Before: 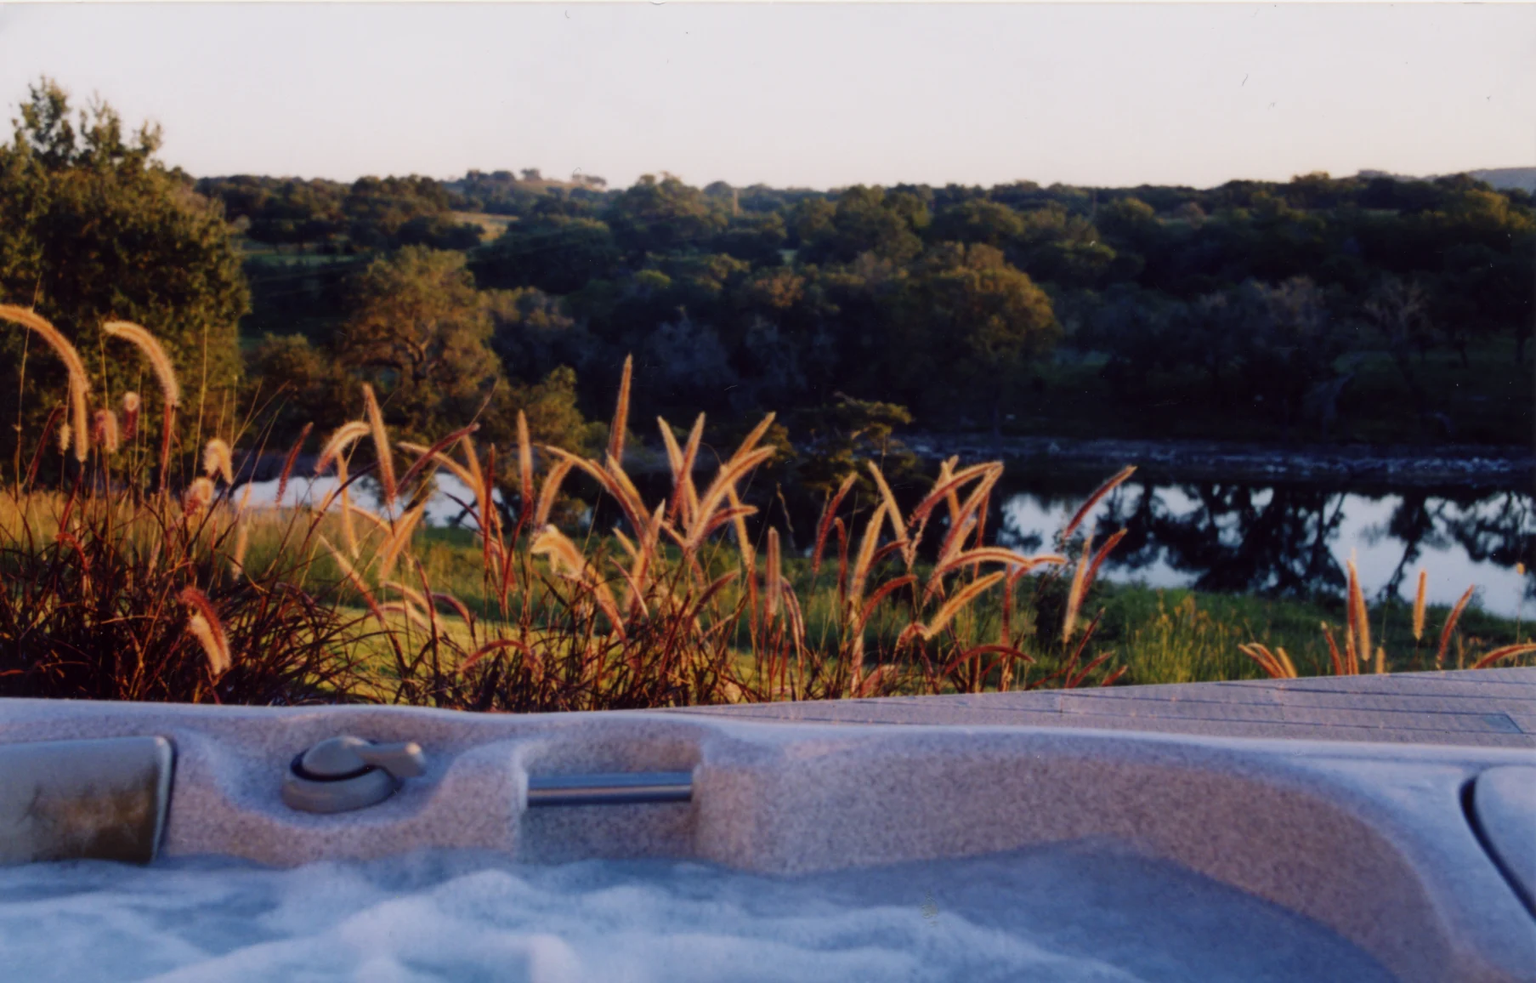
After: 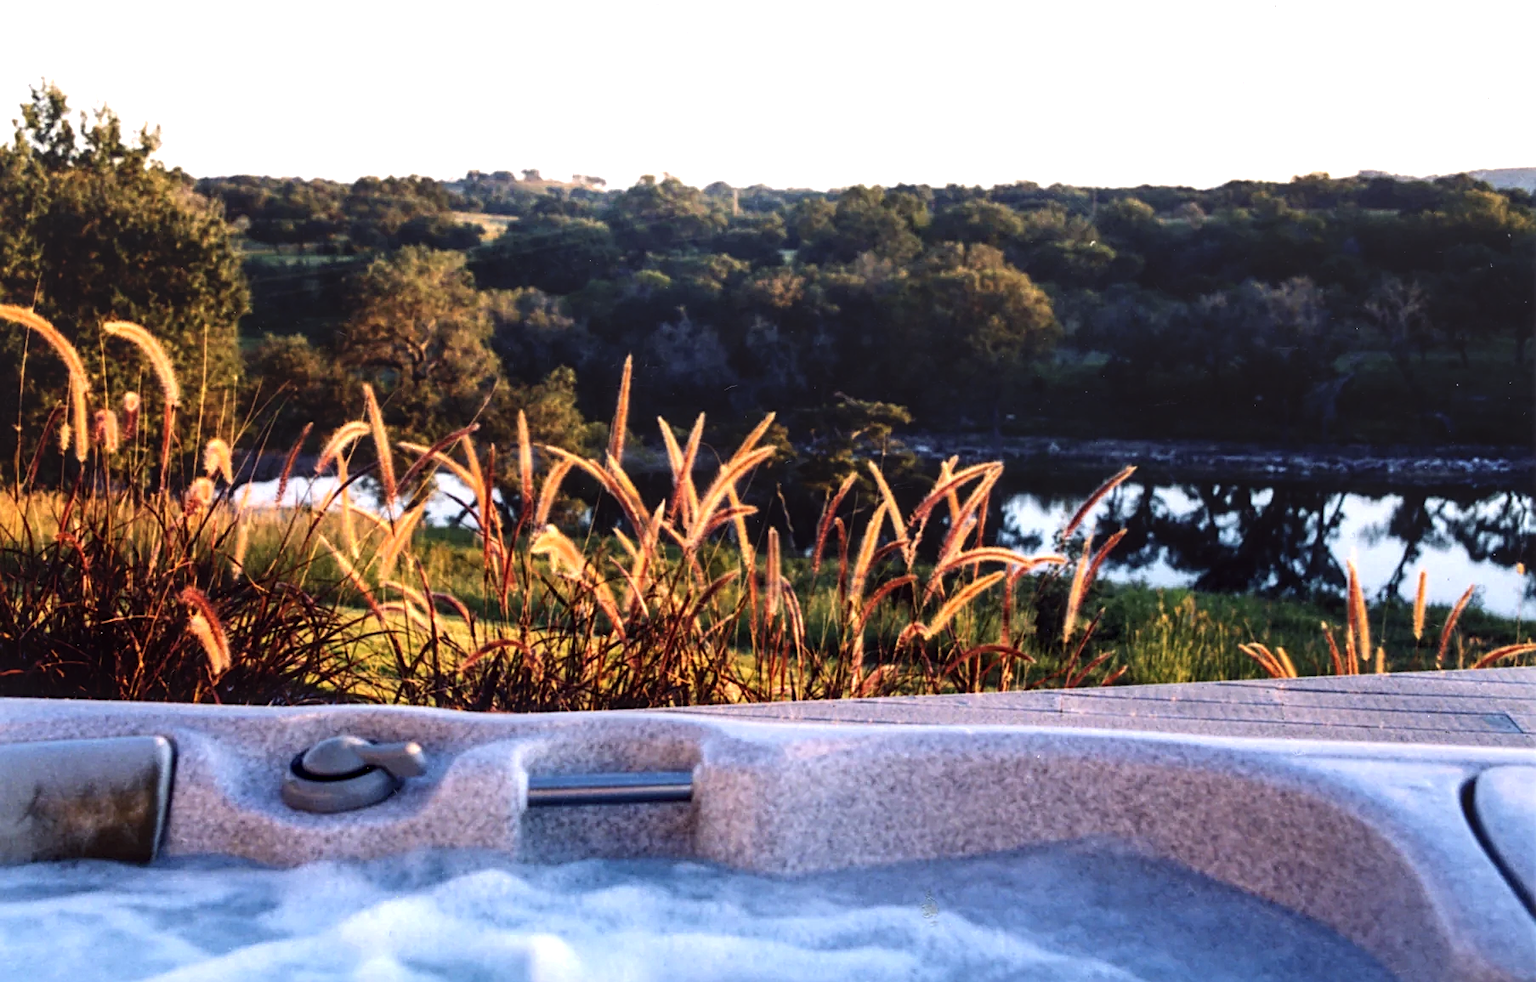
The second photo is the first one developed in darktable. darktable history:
sharpen: on, module defaults
local contrast: on, module defaults
exposure: black level correction 0.001, exposure 0.5 EV, compensate exposure bias true, compensate highlight preservation false
tone equalizer: -8 EV -0.75 EV, -7 EV -0.7 EV, -6 EV -0.6 EV, -5 EV -0.4 EV, -3 EV 0.4 EV, -2 EV 0.6 EV, -1 EV 0.7 EV, +0 EV 0.75 EV, edges refinement/feathering 500, mask exposure compensation -1.57 EV, preserve details no
